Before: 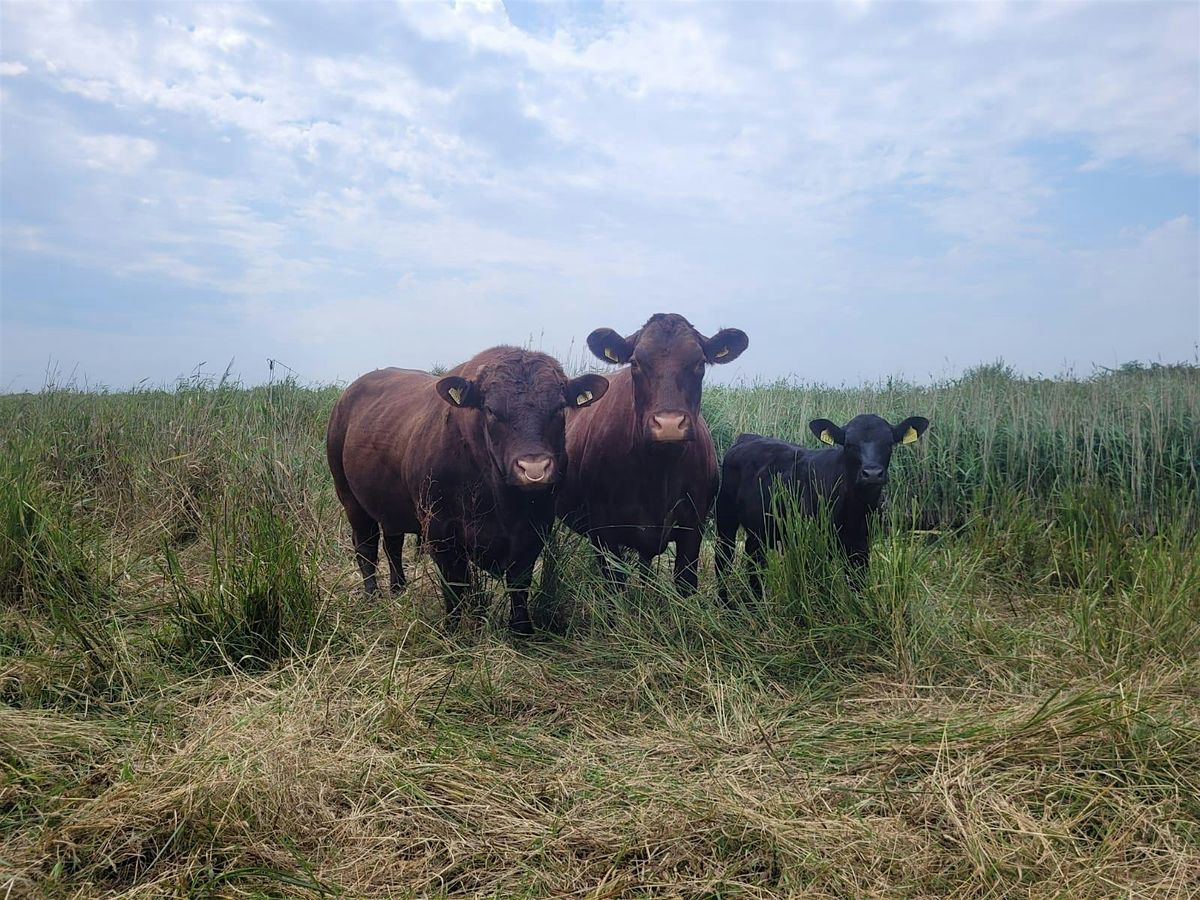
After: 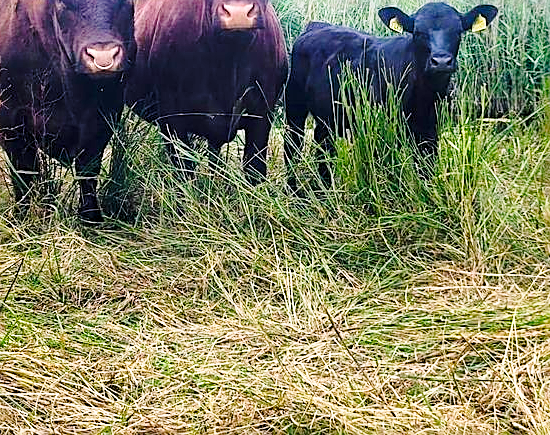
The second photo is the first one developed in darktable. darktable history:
crop: left 35.976%, top 45.819%, right 18.162%, bottom 5.807%
base curve: curves: ch0 [(0, 0) (0.028, 0.03) (0.121, 0.232) (0.46, 0.748) (0.859, 0.968) (1, 1)], preserve colors none
color balance rgb: shadows lift › chroma 2%, shadows lift › hue 217.2°, power › chroma 0.25%, power › hue 60°, highlights gain › chroma 1.5%, highlights gain › hue 309.6°, global offset › luminance -0.5%, perceptual saturation grading › global saturation 15%, global vibrance 20%
sharpen: on, module defaults
exposure: black level correction 0, exposure 0.7 EV, compensate exposure bias true, compensate highlight preservation false
